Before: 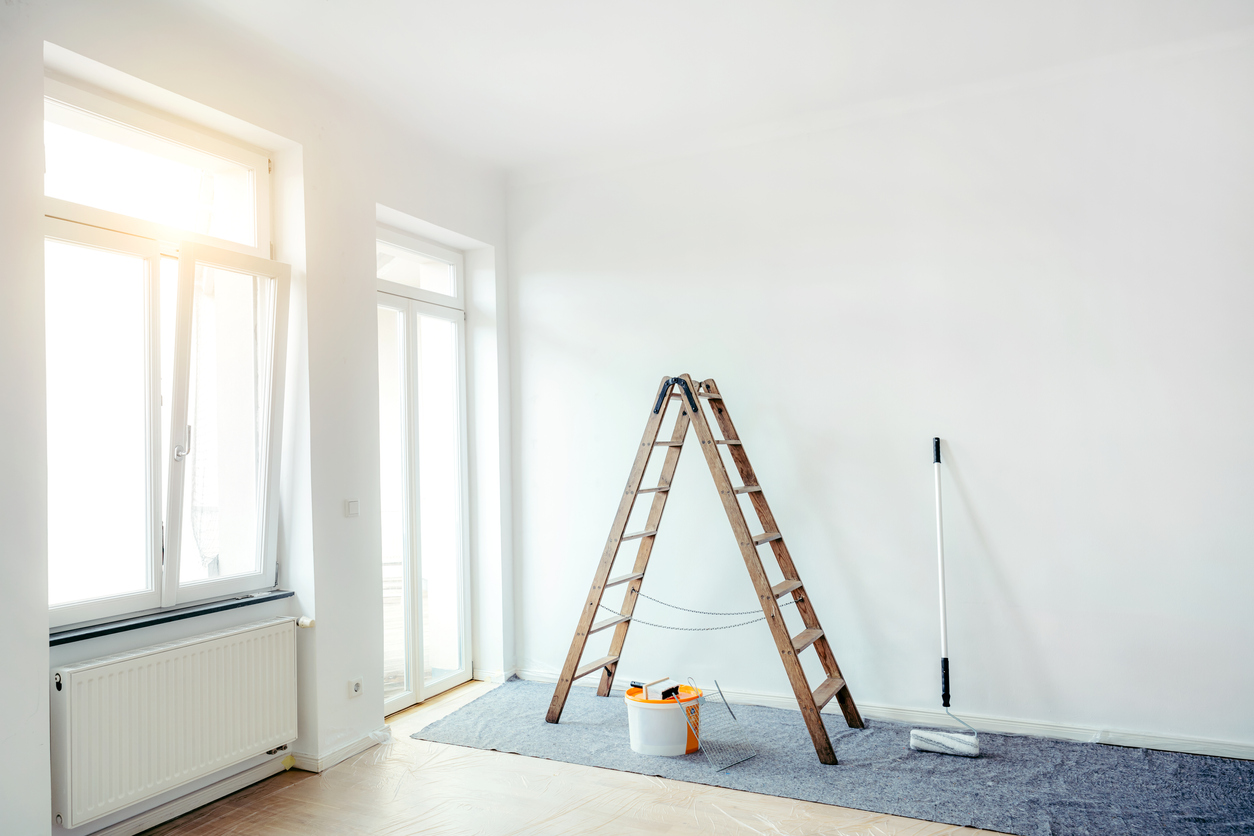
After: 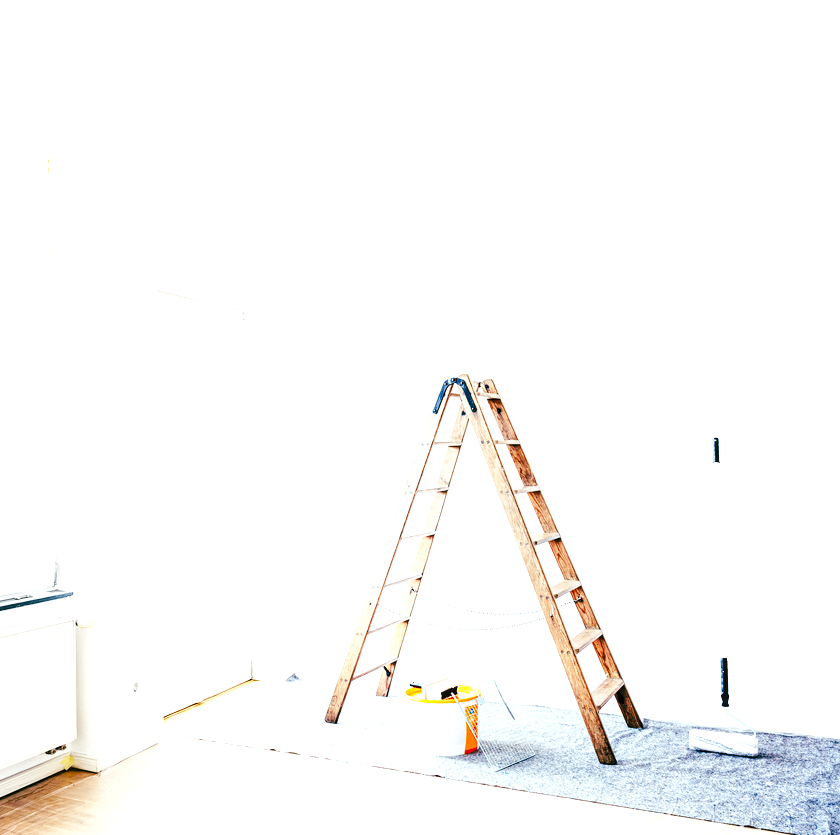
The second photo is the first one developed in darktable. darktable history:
crop and rotate: left 17.714%, right 15.228%
local contrast: highlights 98%, shadows 89%, detail 160%, midtone range 0.2
contrast brightness saturation: saturation 0.13
exposure: exposure 1.144 EV, compensate highlight preservation false
base curve: curves: ch0 [(0, 0) (0.032, 0.025) (0.121, 0.166) (0.206, 0.329) (0.605, 0.79) (1, 1)], preserve colors none
